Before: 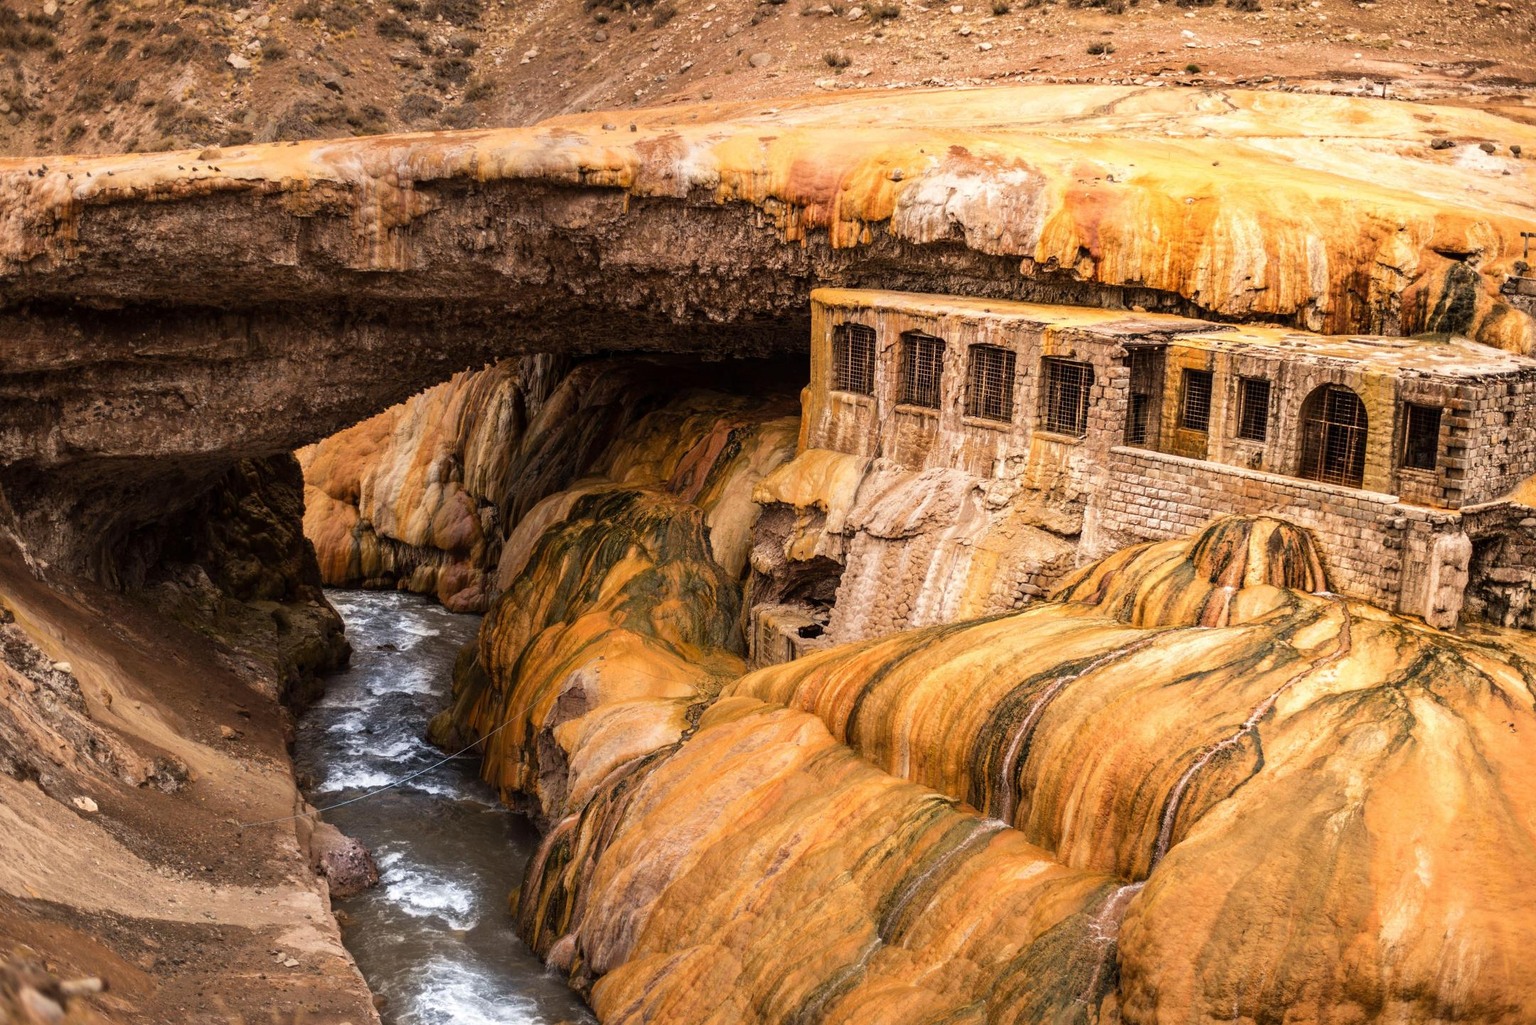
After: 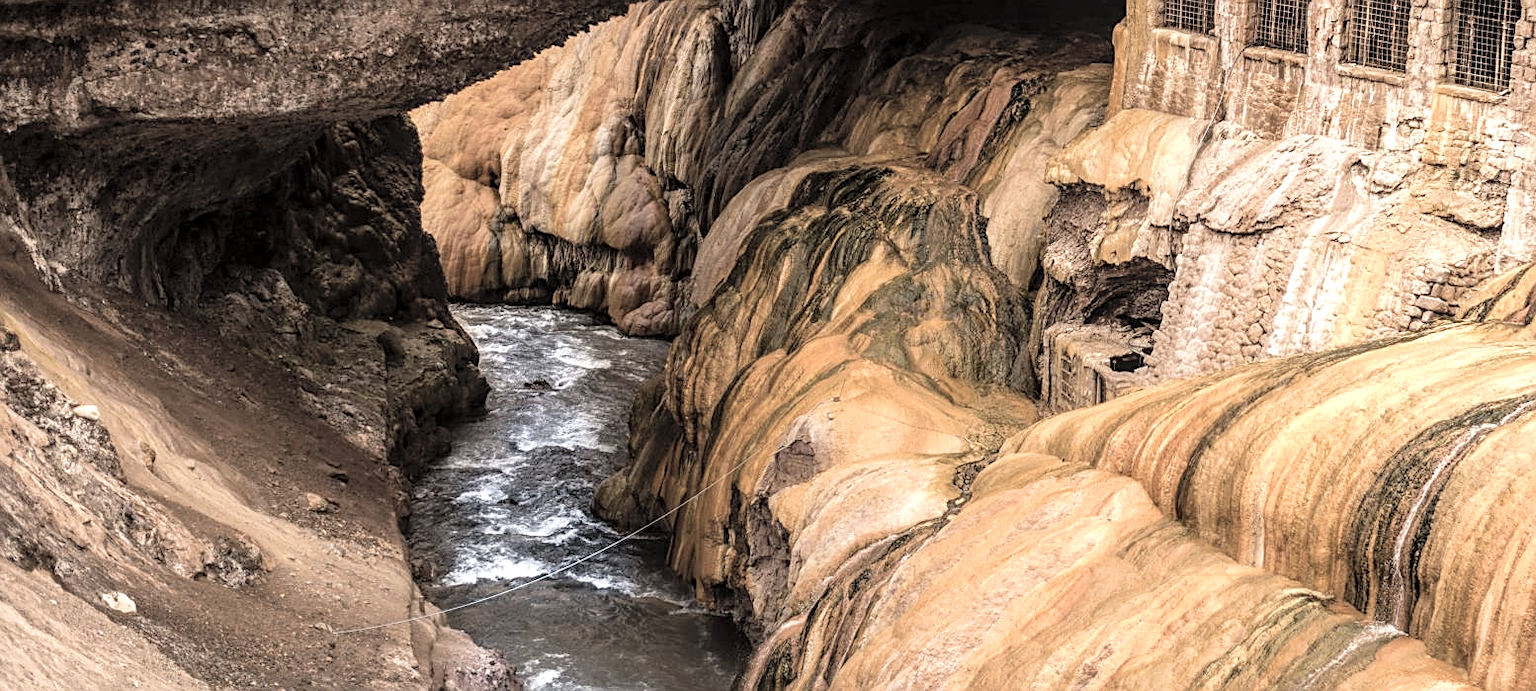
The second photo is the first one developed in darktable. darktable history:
contrast brightness saturation: brightness 0.184, saturation -0.507
velvia: on, module defaults
crop: top 36.218%, right 28.053%, bottom 15.168%
tone equalizer: -8 EV -0.447 EV, -7 EV -0.366 EV, -6 EV -0.352 EV, -5 EV -0.235 EV, -3 EV 0.25 EV, -2 EV 0.347 EV, -1 EV 0.412 EV, +0 EV 0.422 EV, mask exposure compensation -0.502 EV
local contrast: on, module defaults
sharpen: on, module defaults
